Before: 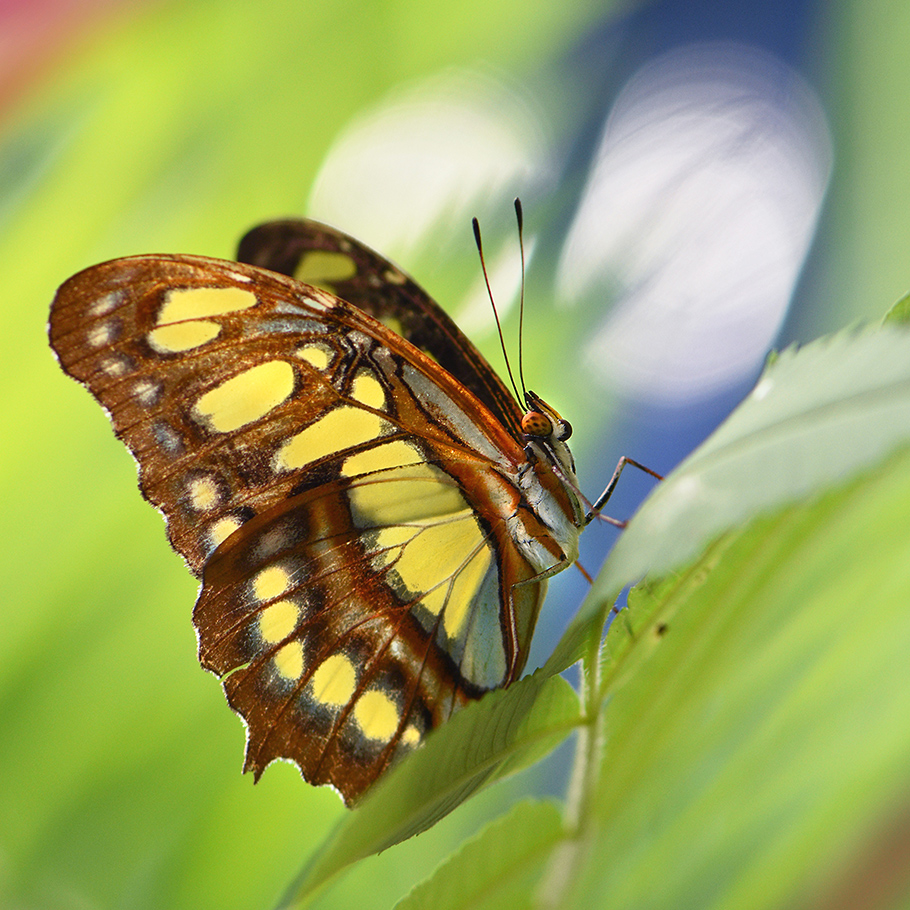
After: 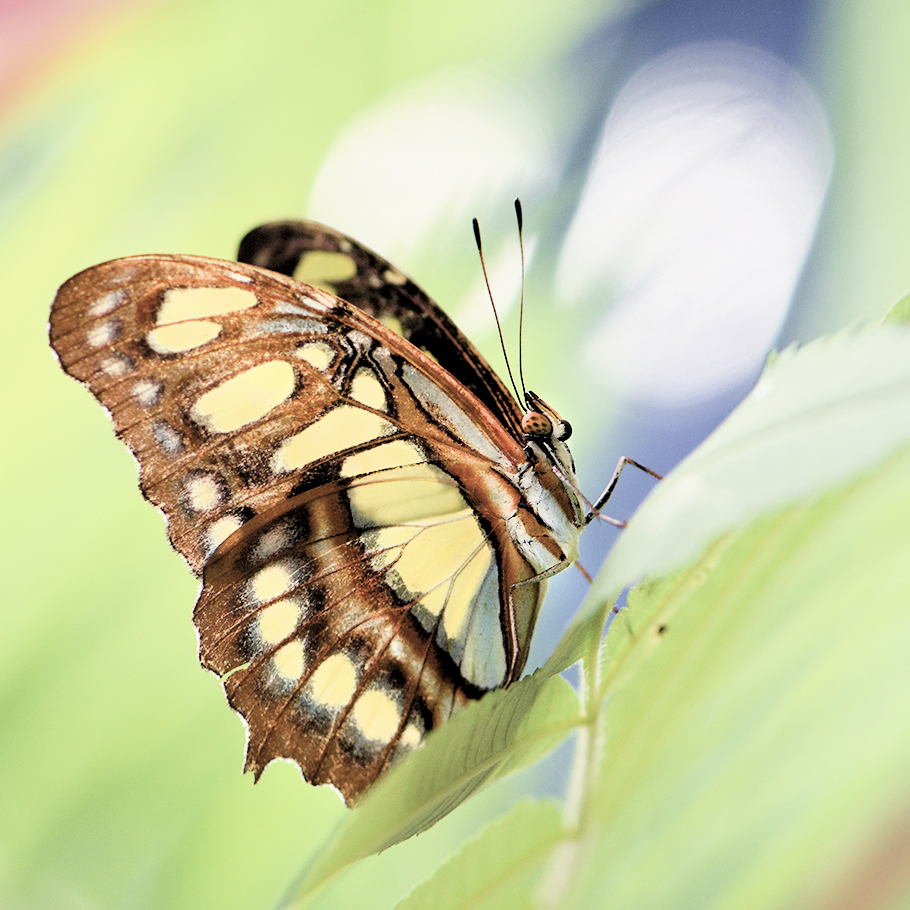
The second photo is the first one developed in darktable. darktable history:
exposure: black level correction 0, exposure 1.352 EV, compensate exposure bias true, compensate highlight preservation false
filmic rgb: black relative exposure -2.79 EV, white relative exposure 4.56 EV, hardness 1.77, contrast 1.236
contrast brightness saturation: contrast 0.101, saturation -0.353
